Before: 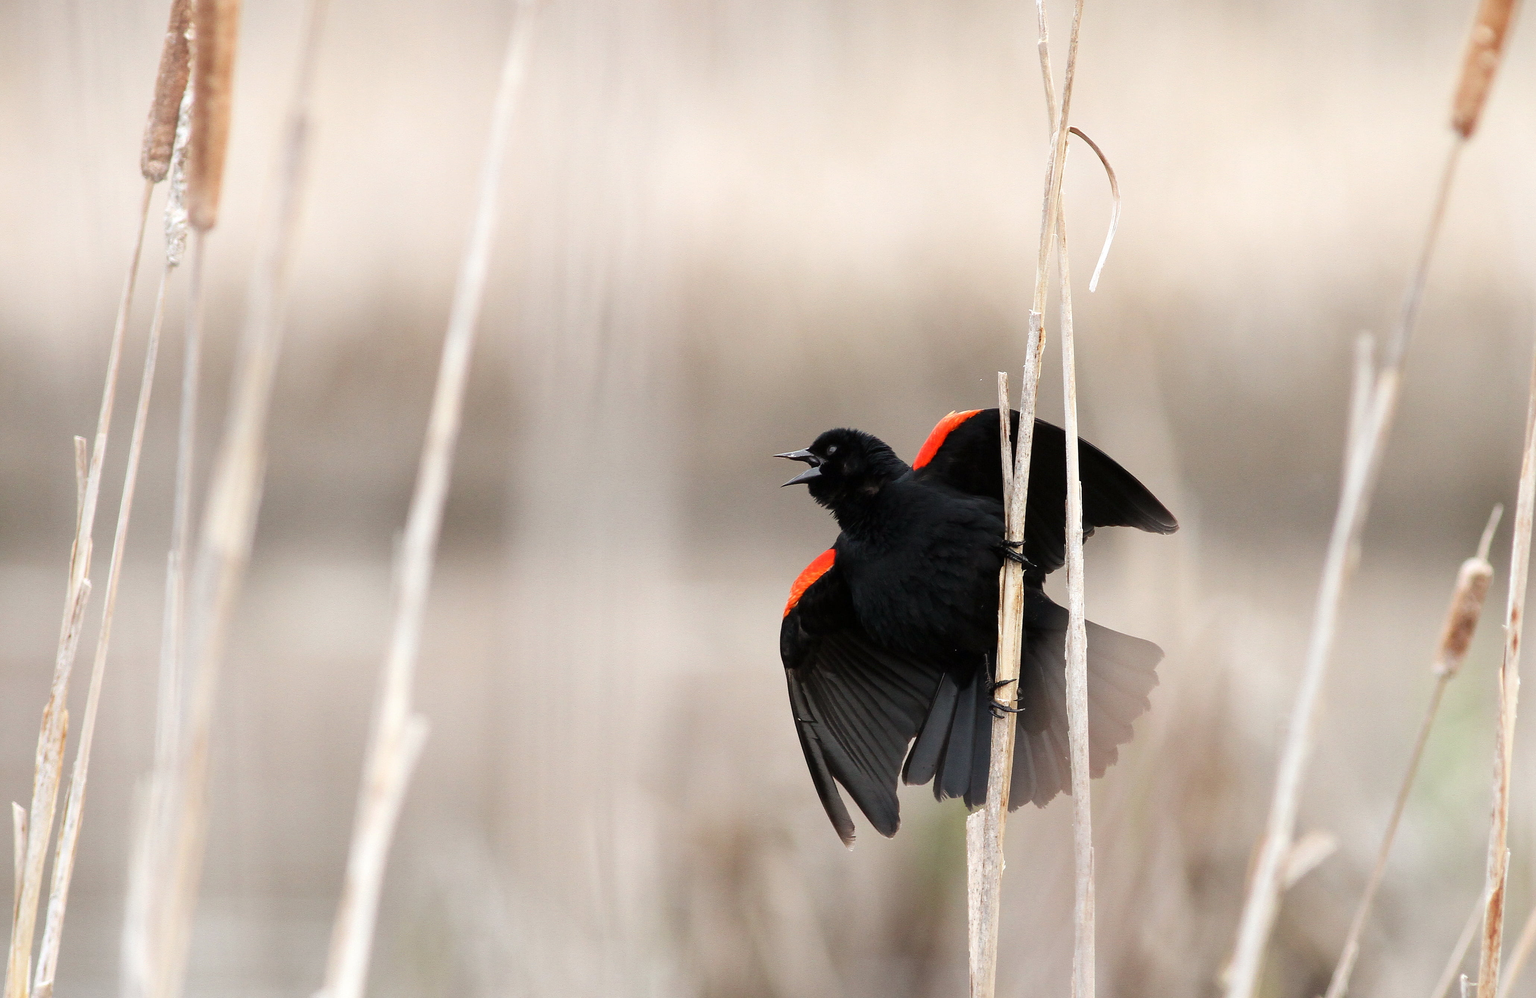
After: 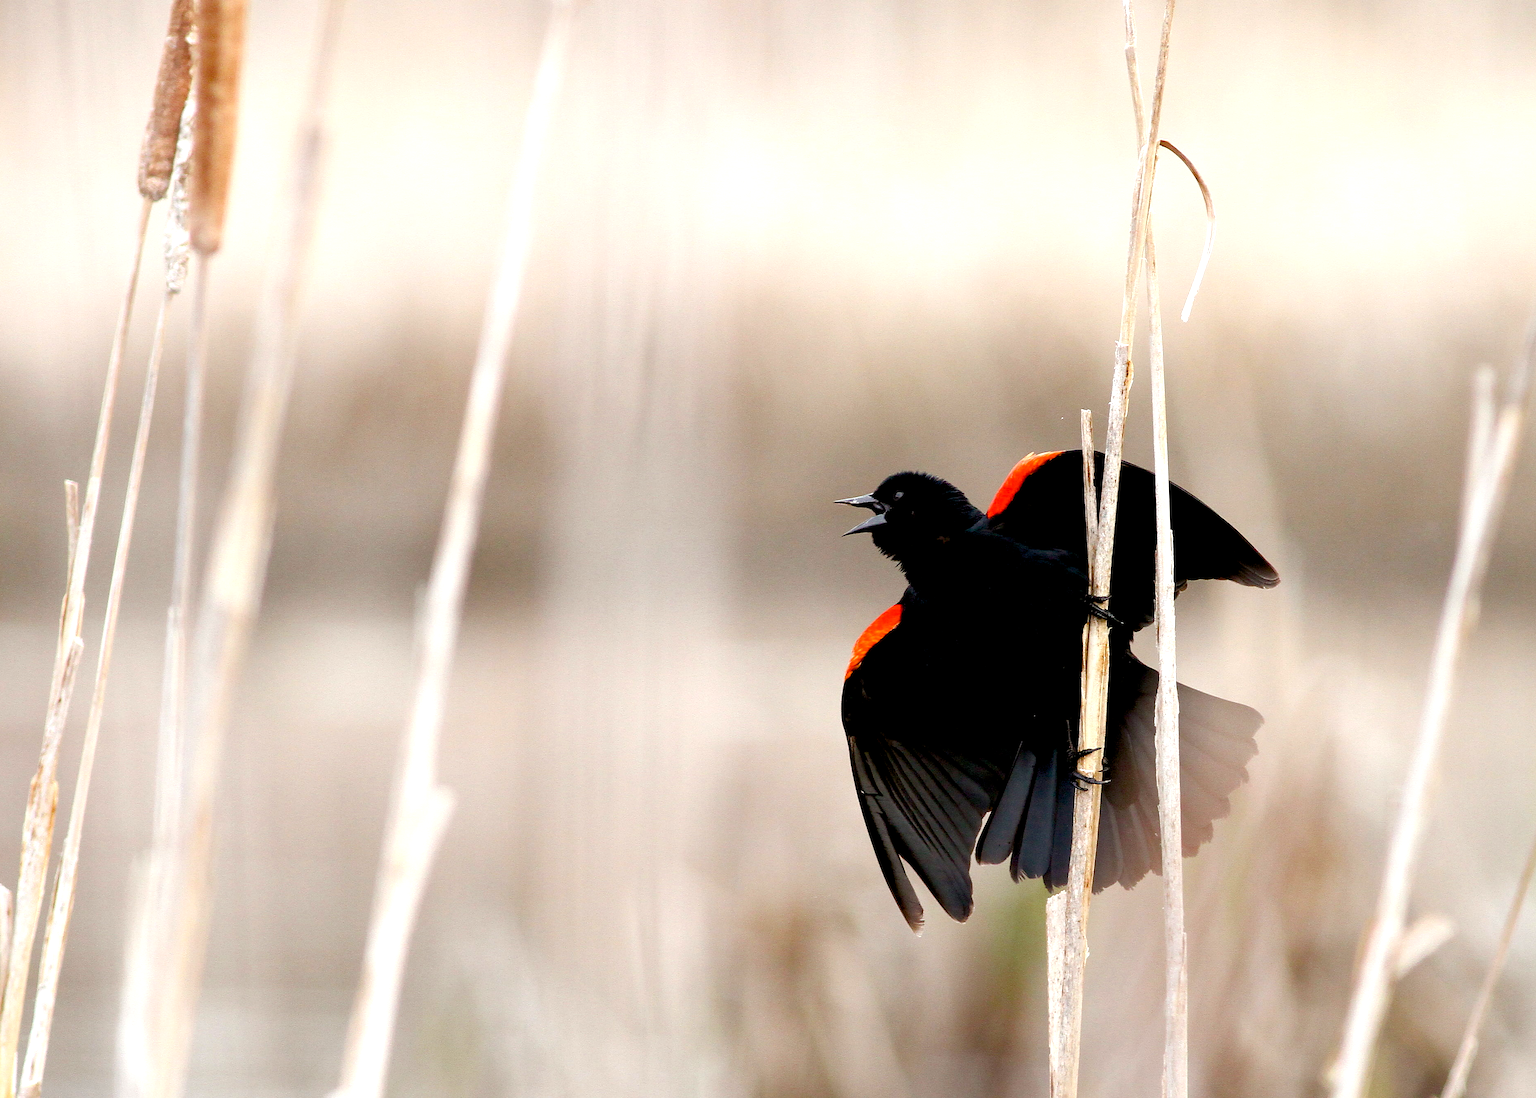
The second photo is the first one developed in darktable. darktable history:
exposure: black level correction 0.016, exposure -0.006 EV, compensate highlight preservation false
color balance rgb: perceptual saturation grading › global saturation 24.195%, perceptual saturation grading › highlights -24.302%, perceptual saturation grading › mid-tones 23.701%, perceptual saturation grading › shadows 40.008%, perceptual brilliance grading › global brilliance 1.835%, perceptual brilliance grading › highlights 7.908%, perceptual brilliance grading › shadows -4.328%, global vibrance 20%
crop and rotate: left 1.036%, right 8.045%
